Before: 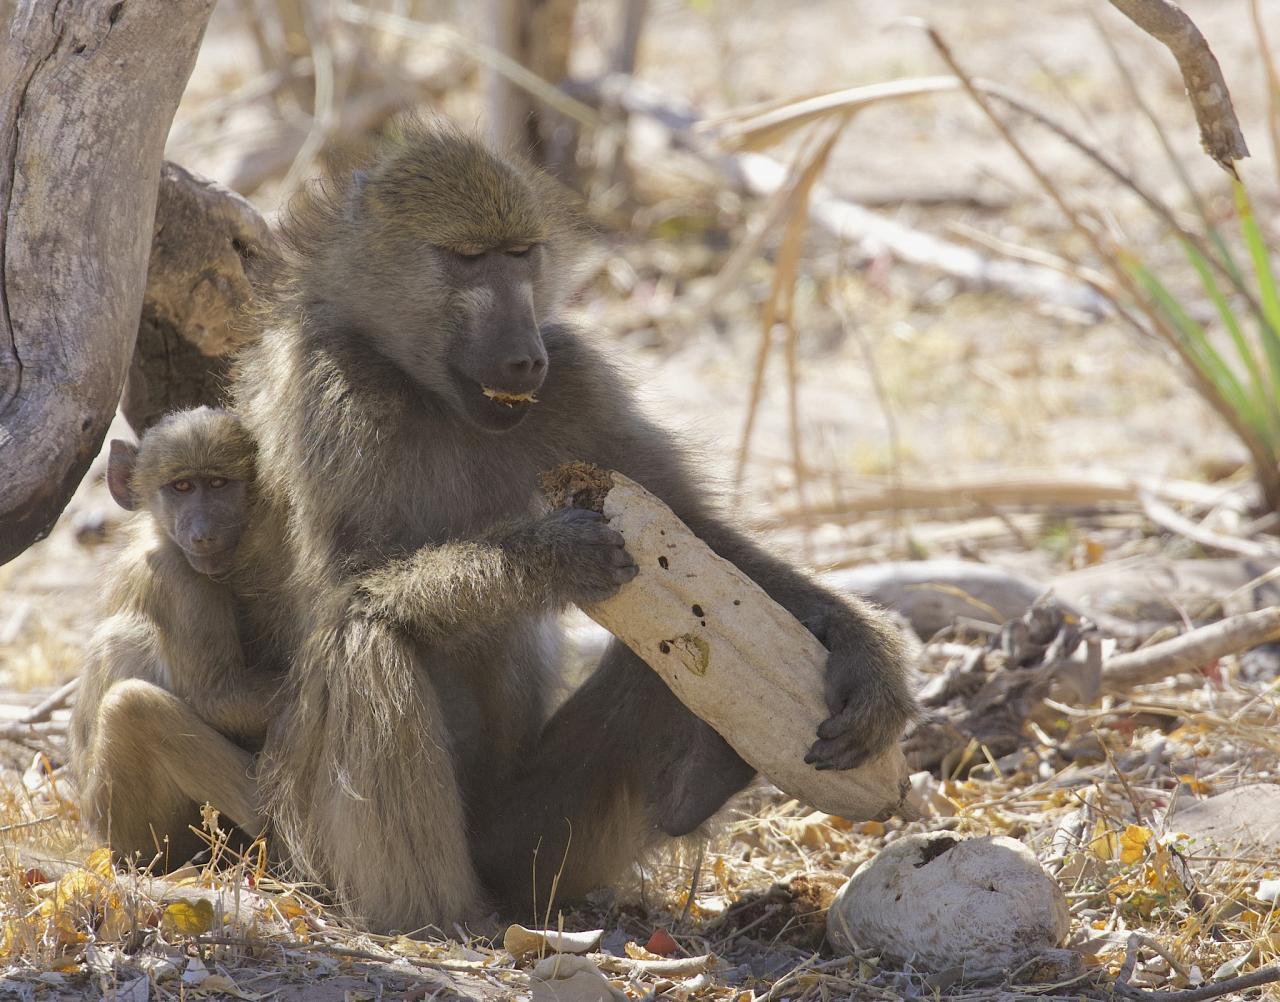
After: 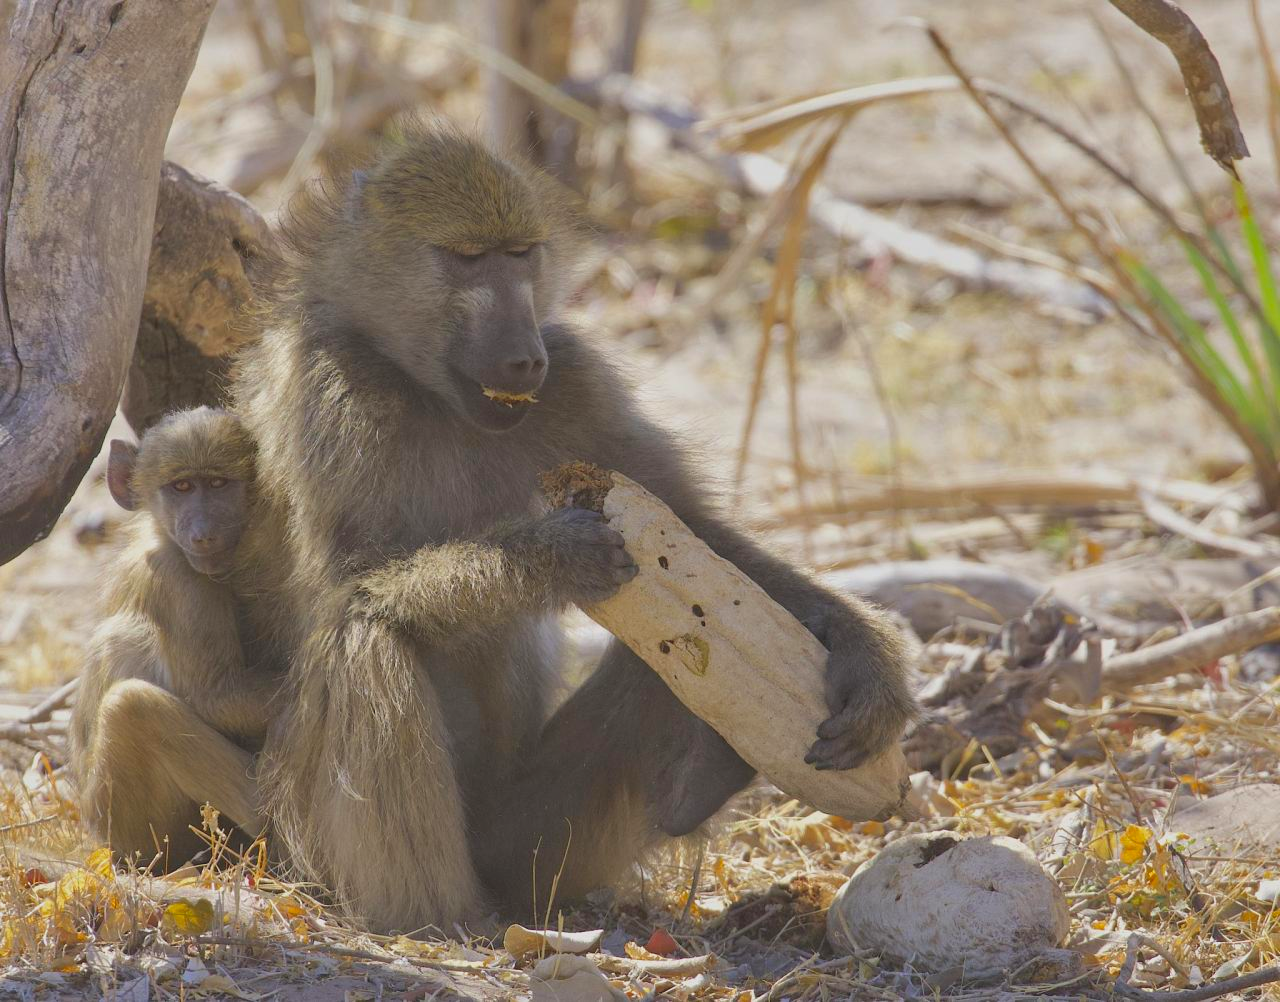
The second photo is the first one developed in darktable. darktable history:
shadows and highlights: low approximation 0.01, soften with gaussian
contrast brightness saturation: contrast -0.187, saturation 0.188
